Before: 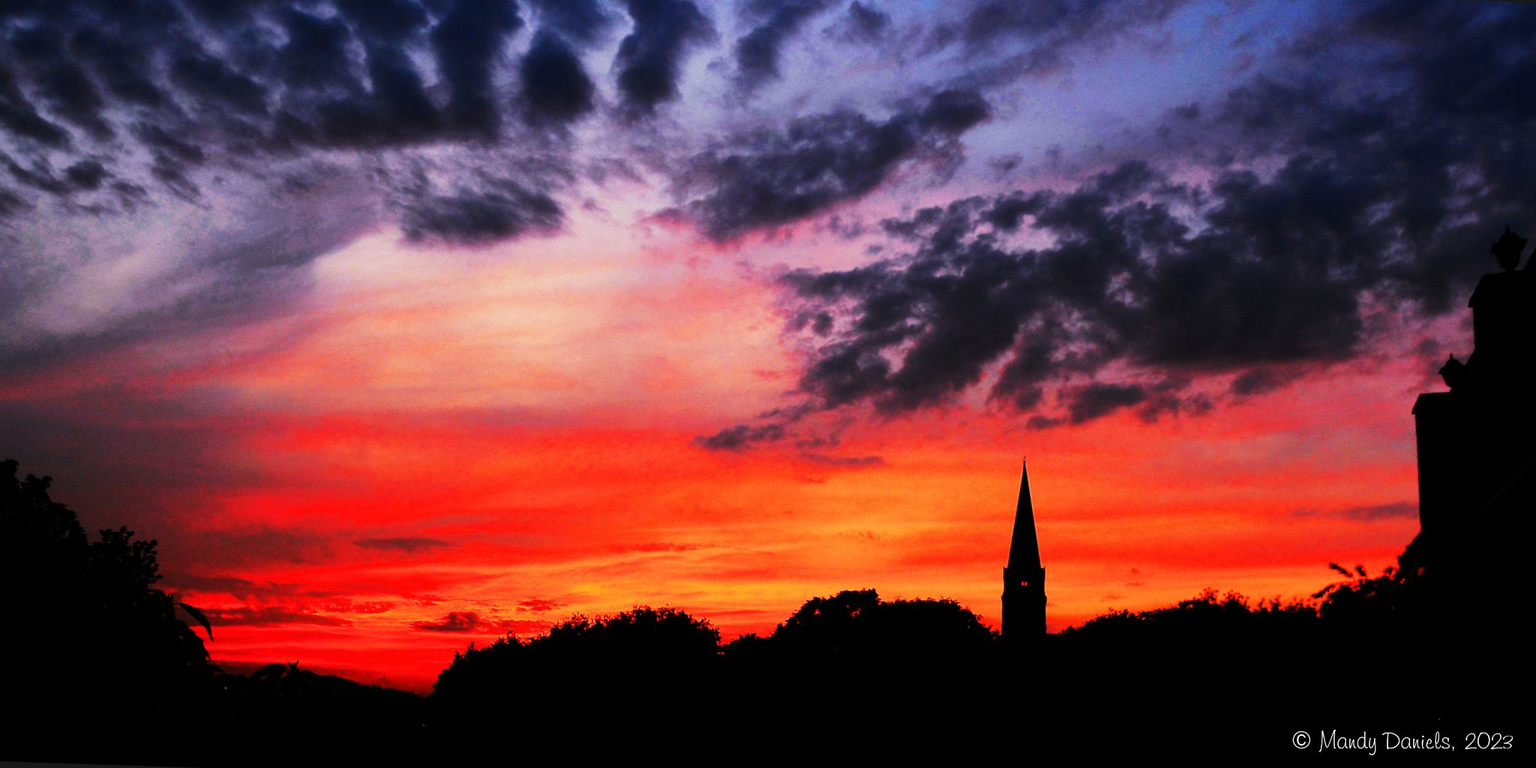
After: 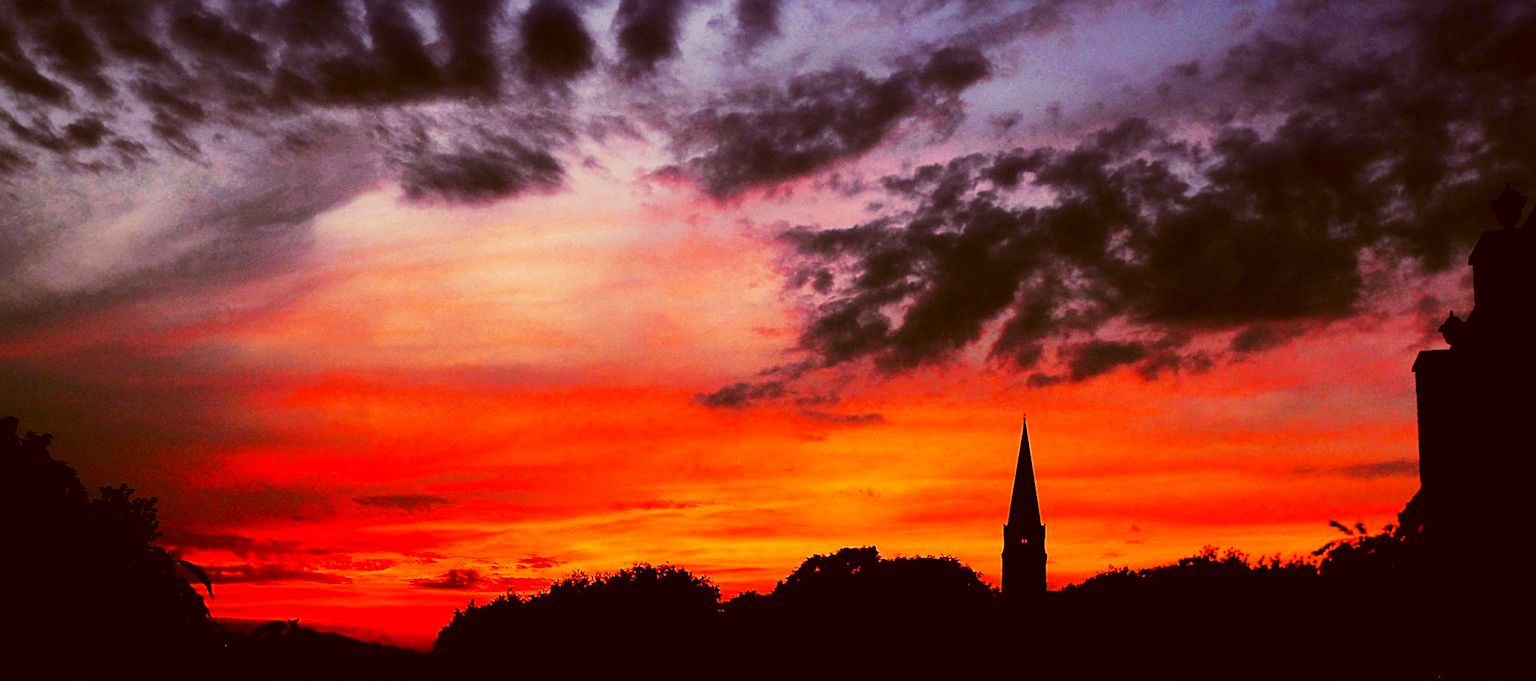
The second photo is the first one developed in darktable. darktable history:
crop and rotate: top 5.609%, bottom 5.609%
sharpen: on, module defaults
color correction: highlights a* -5.3, highlights b* 9.8, shadows a* 9.8, shadows b* 24.26
white balance: red 1.009, blue 1.027
